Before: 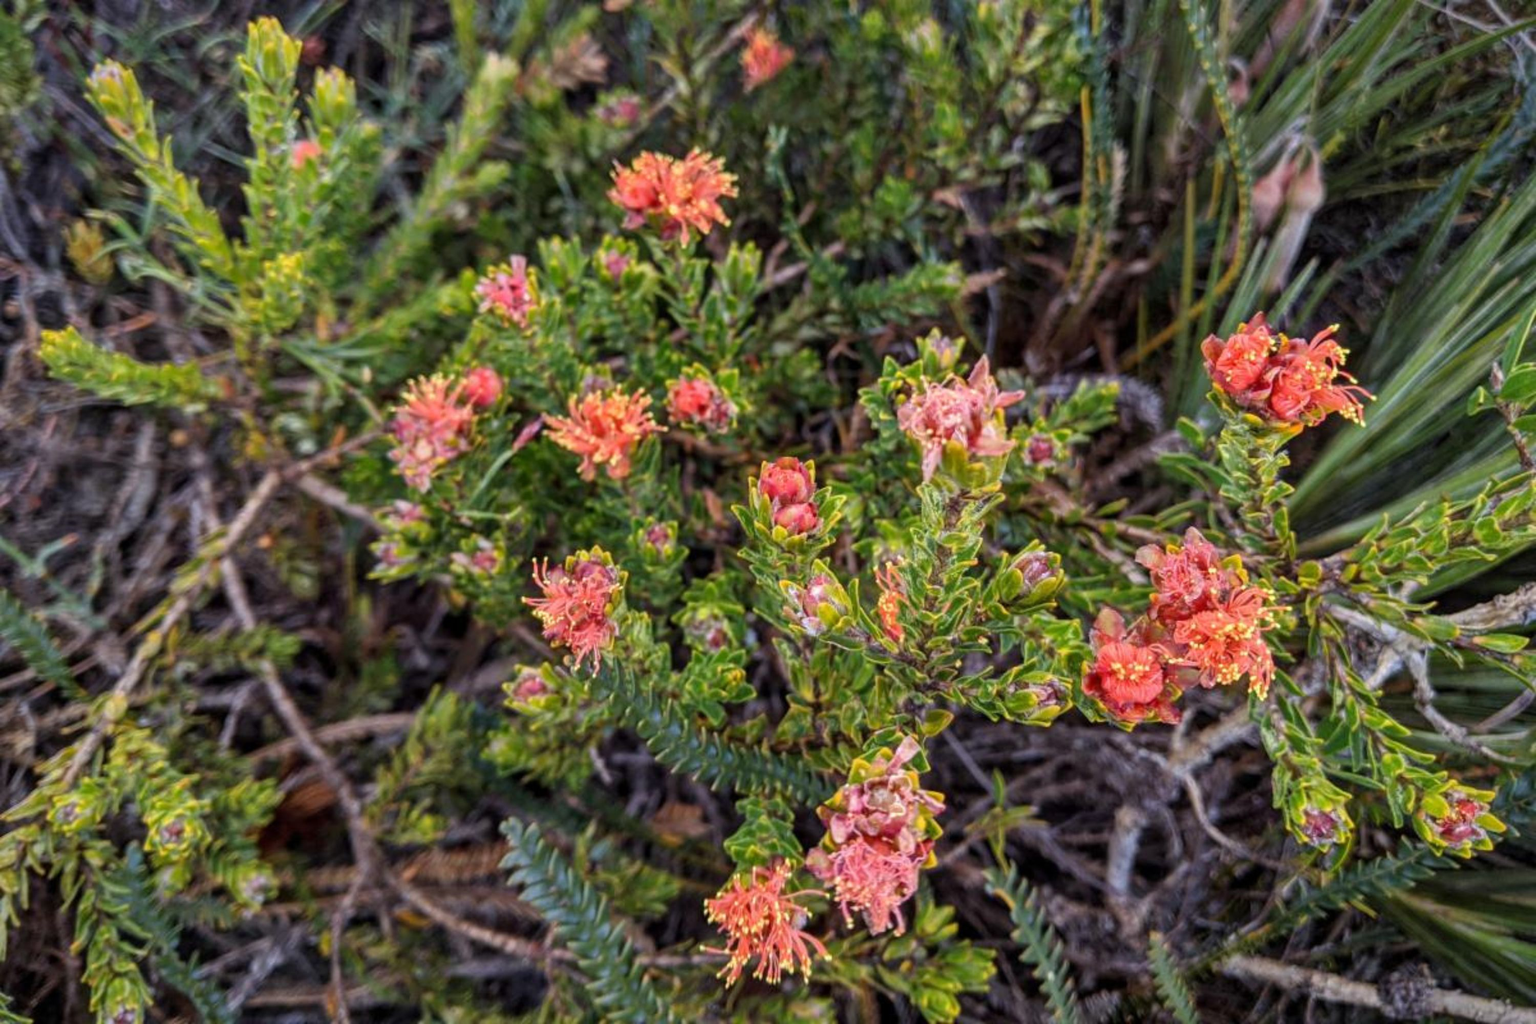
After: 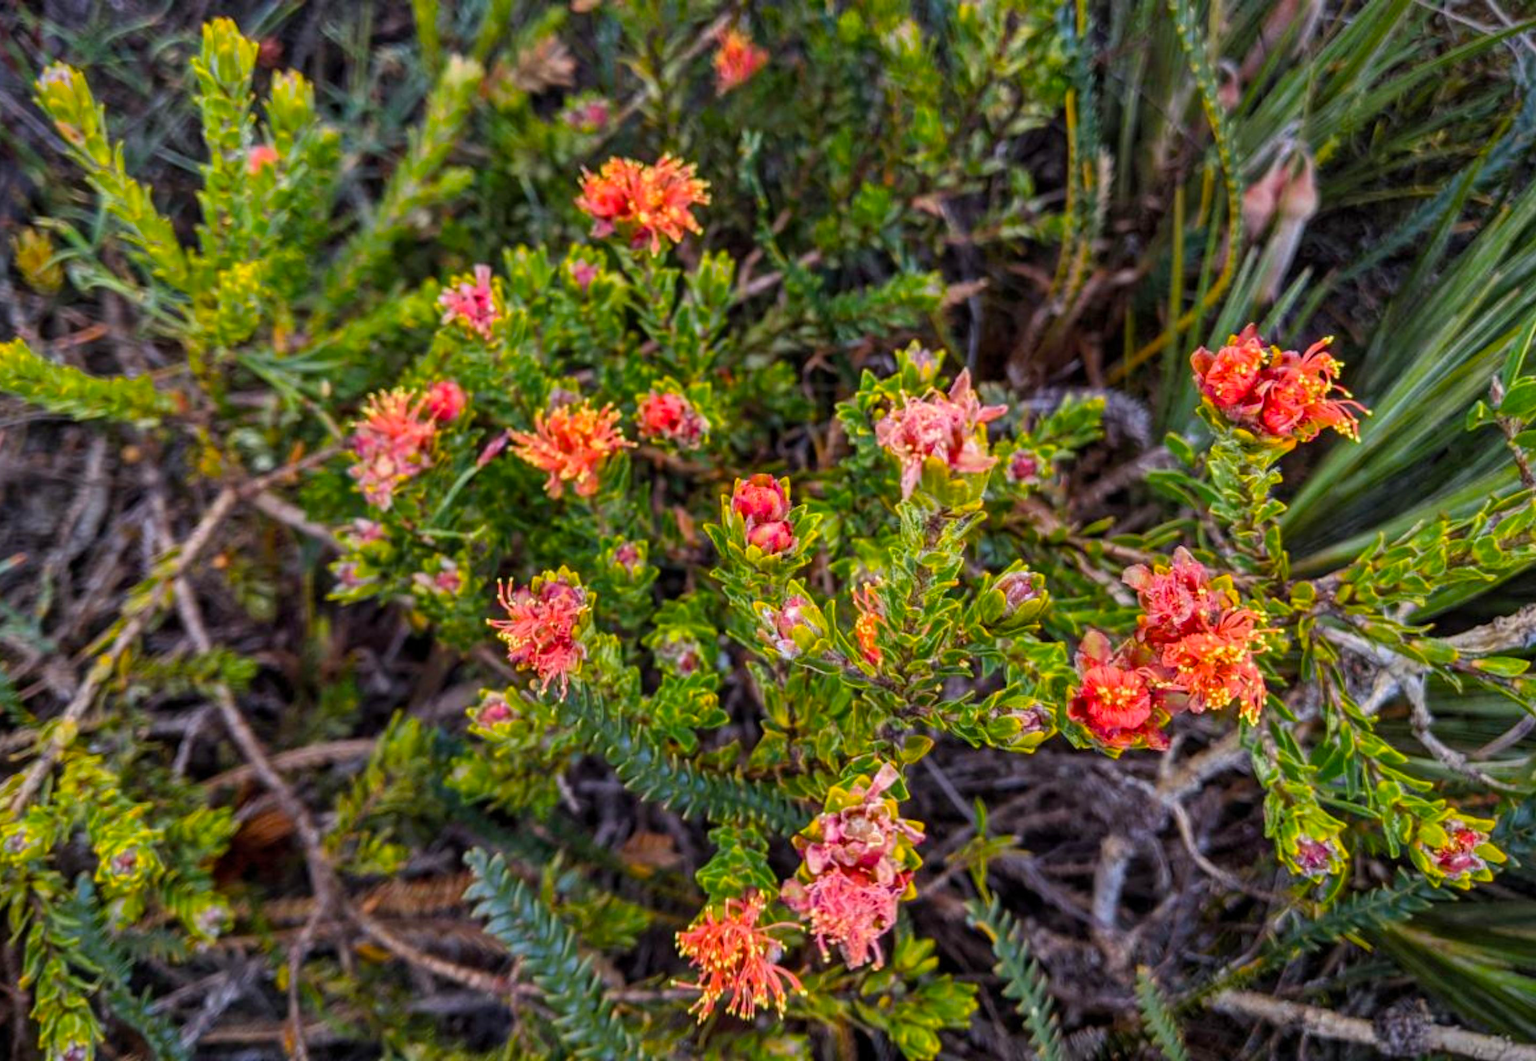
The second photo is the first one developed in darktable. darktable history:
crop and rotate: left 3.485%
color balance rgb: shadows lift › chroma 0.704%, shadows lift › hue 112.68°, perceptual saturation grading › global saturation 36.438%
